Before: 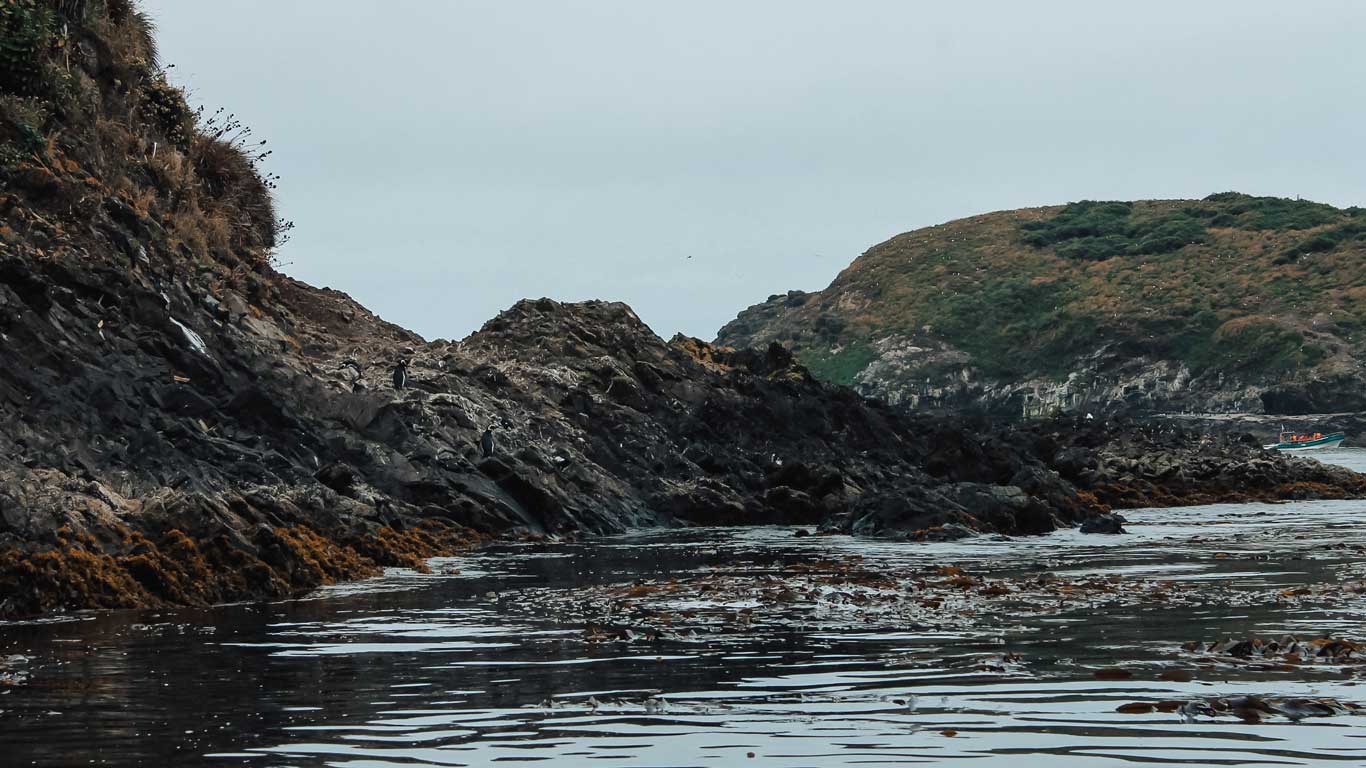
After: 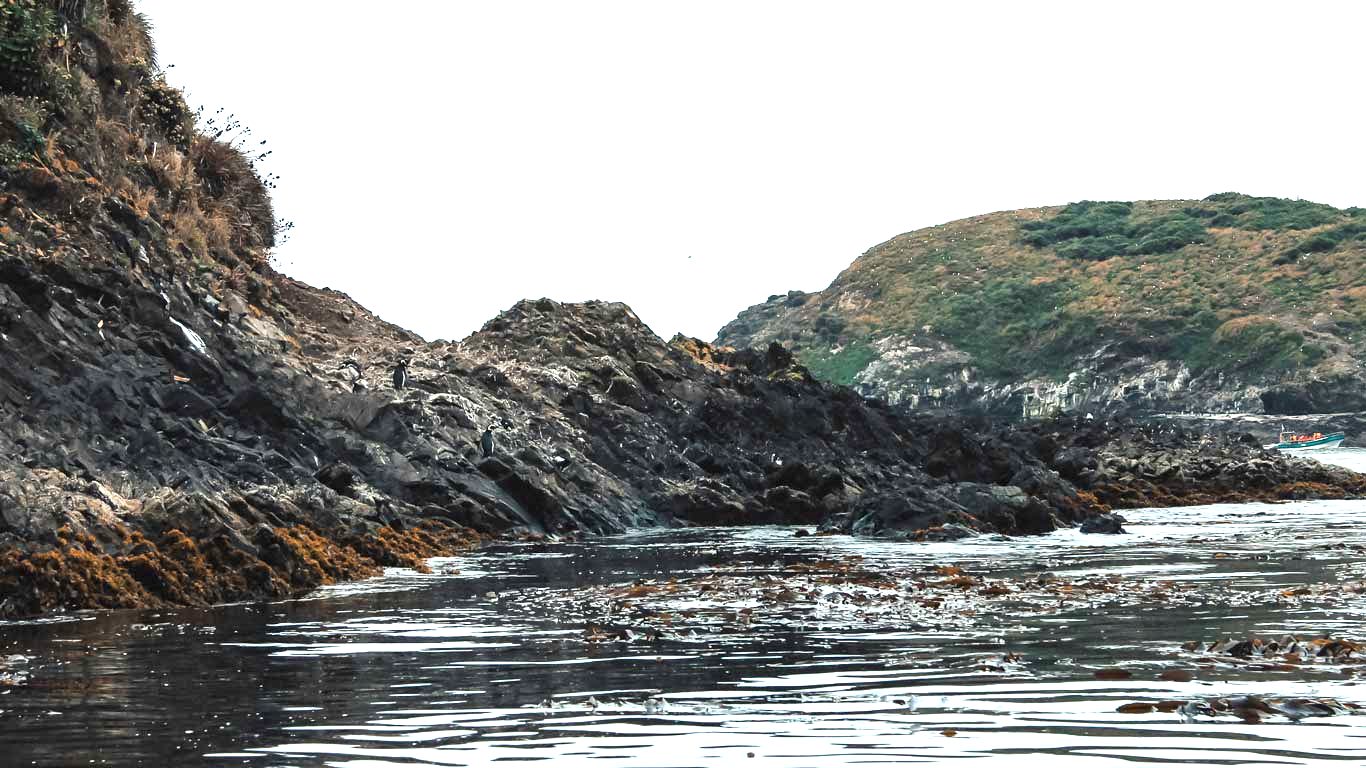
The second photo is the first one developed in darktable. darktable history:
local contrast: mode bilateral grid, contrast 11, coarseness 24, detail 115%, midtone range 0.2
exposure: black level correction 0, exposure 1.45 EV, compensate highlight preservation false
